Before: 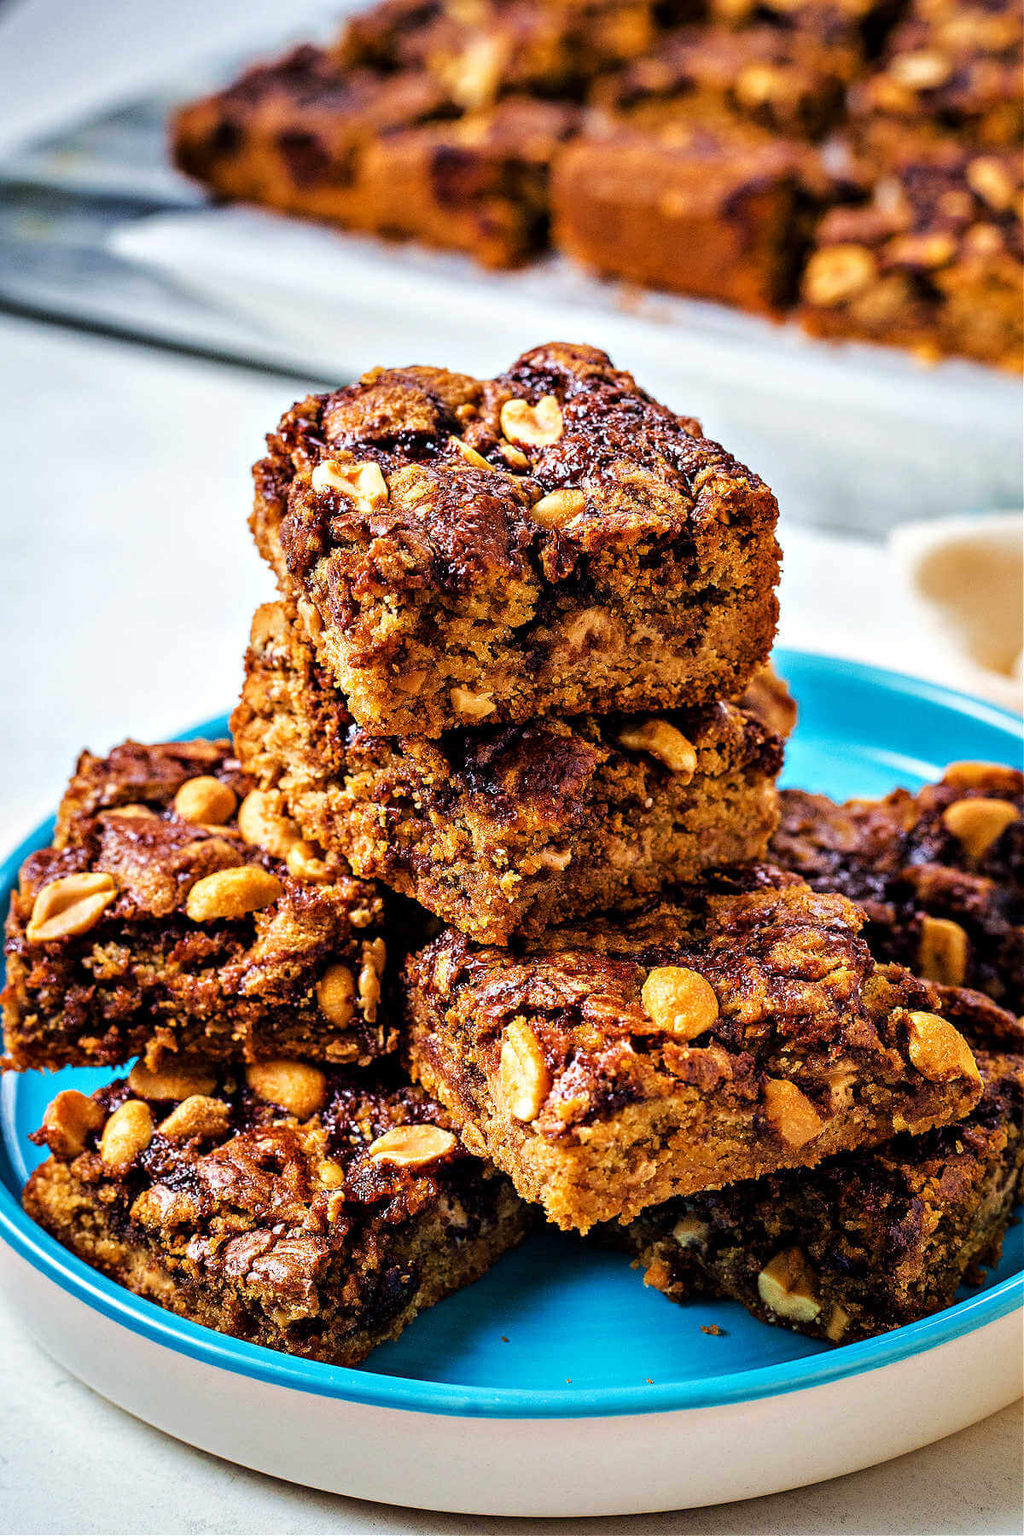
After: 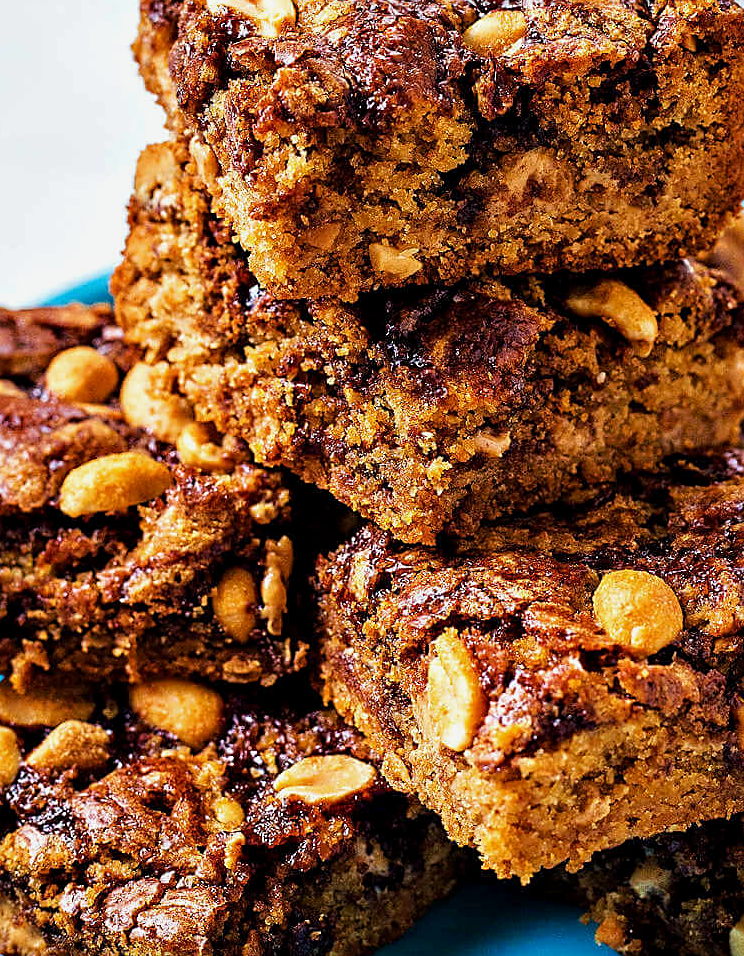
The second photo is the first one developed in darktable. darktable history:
exposure: black level correction 0.001, exposure -0.125 EV, compensate exposure bias true, compensate highlight preservation false
sharpen: radius 1.864, amount 0.398, threshold 1.271
crop: left 13.312%, top 31.28%, right 24.627%, bottom 15.582%
